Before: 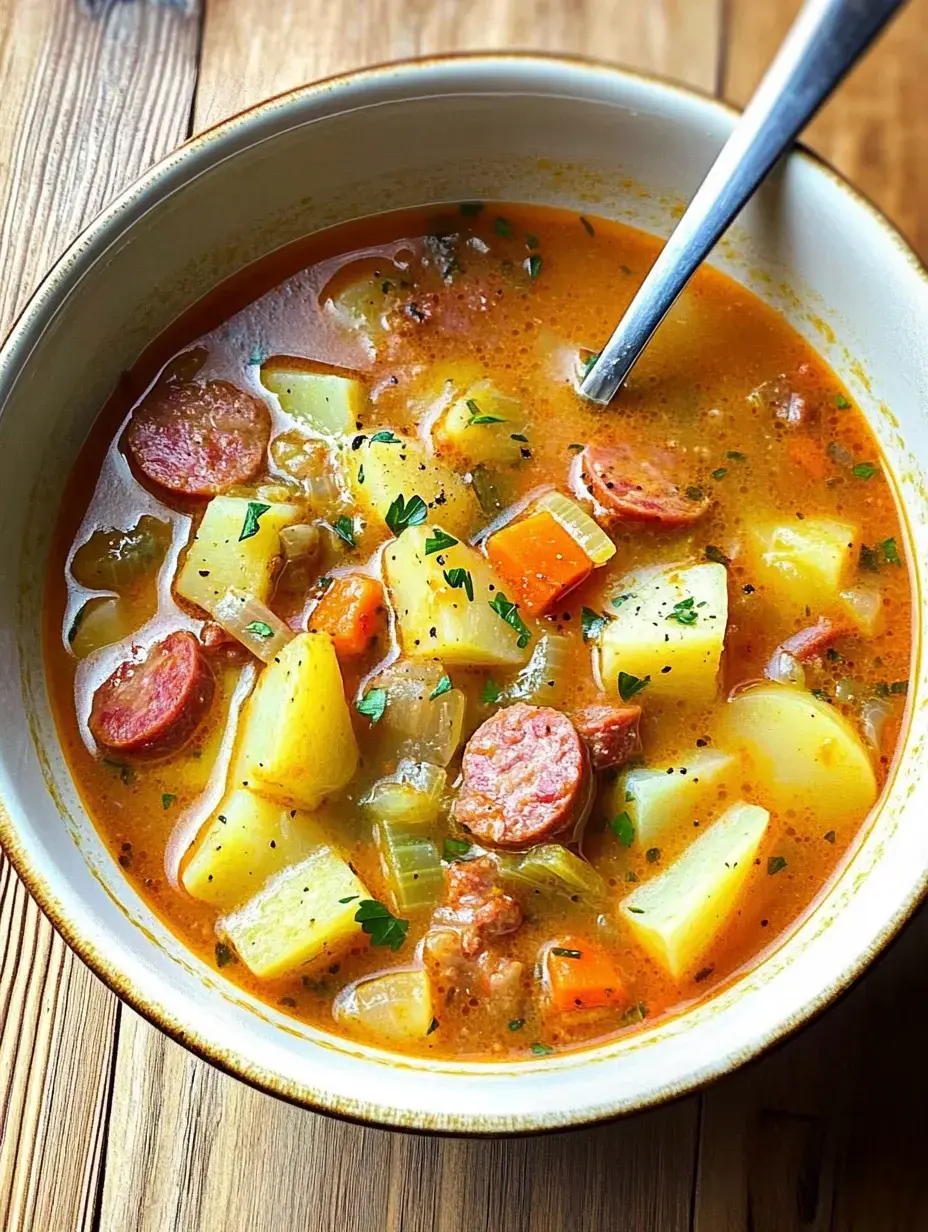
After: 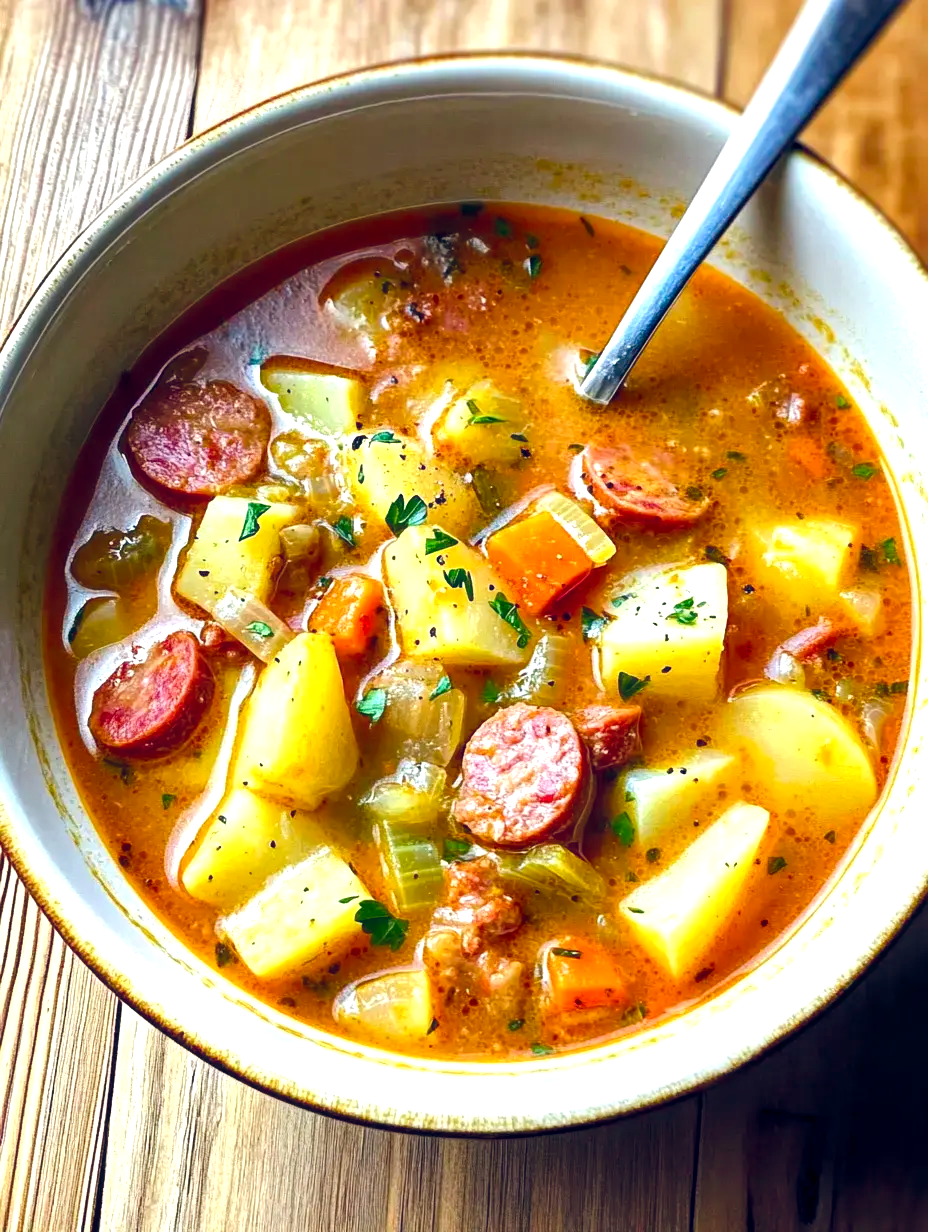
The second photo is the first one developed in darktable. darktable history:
color balance rgb: shadows lift › luminance -10.178%, global offset › chroma 0.139%, global offset › hue 253.5°, perceptual saturation grading › global saturation 20%, perceptual saturation grading › highlights -25.271%, perceptual saturation grading › shadows 25.724%, perceptual brilliance grading › global brilliance 11.032%, global vibrance 20%
contrast equalizer: octaves 7, y [[0.5, 0.5, 0.5, 0.515, 0.749, 0.84], [0.5 ×6], [0.5 ×6], [0, 0, 0, 0.001, 0.067, 0.262], [0 ×6]], mix -0.307
local contrast: highlights 95%, shadows 90%, detail 160%, midtone range 0.2
